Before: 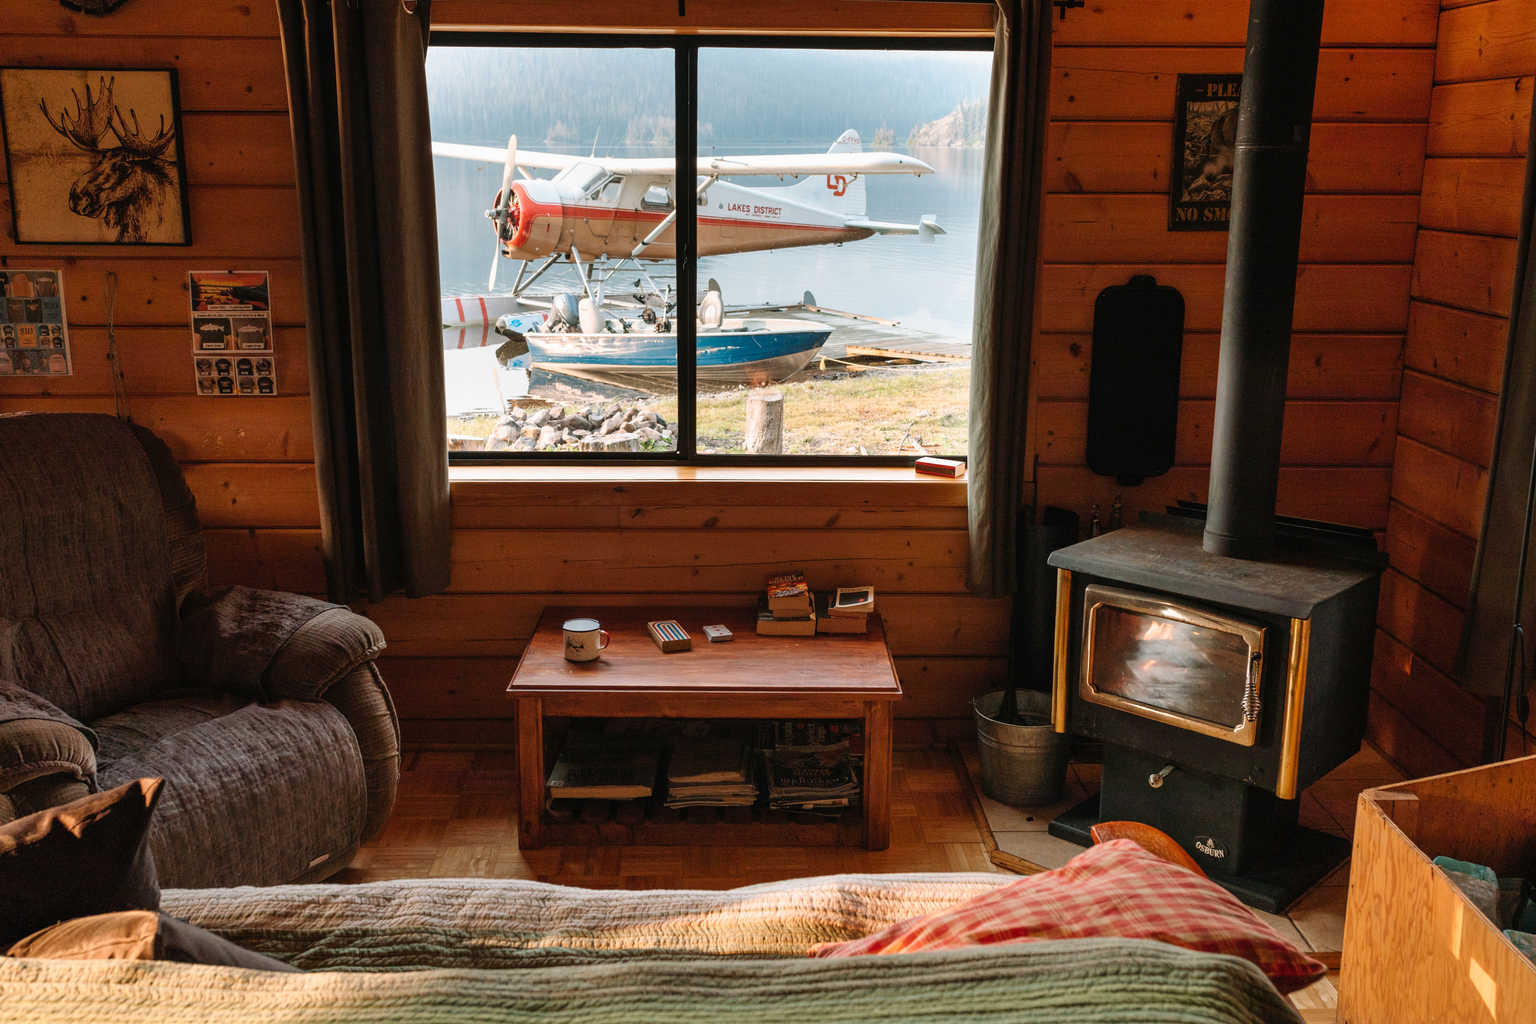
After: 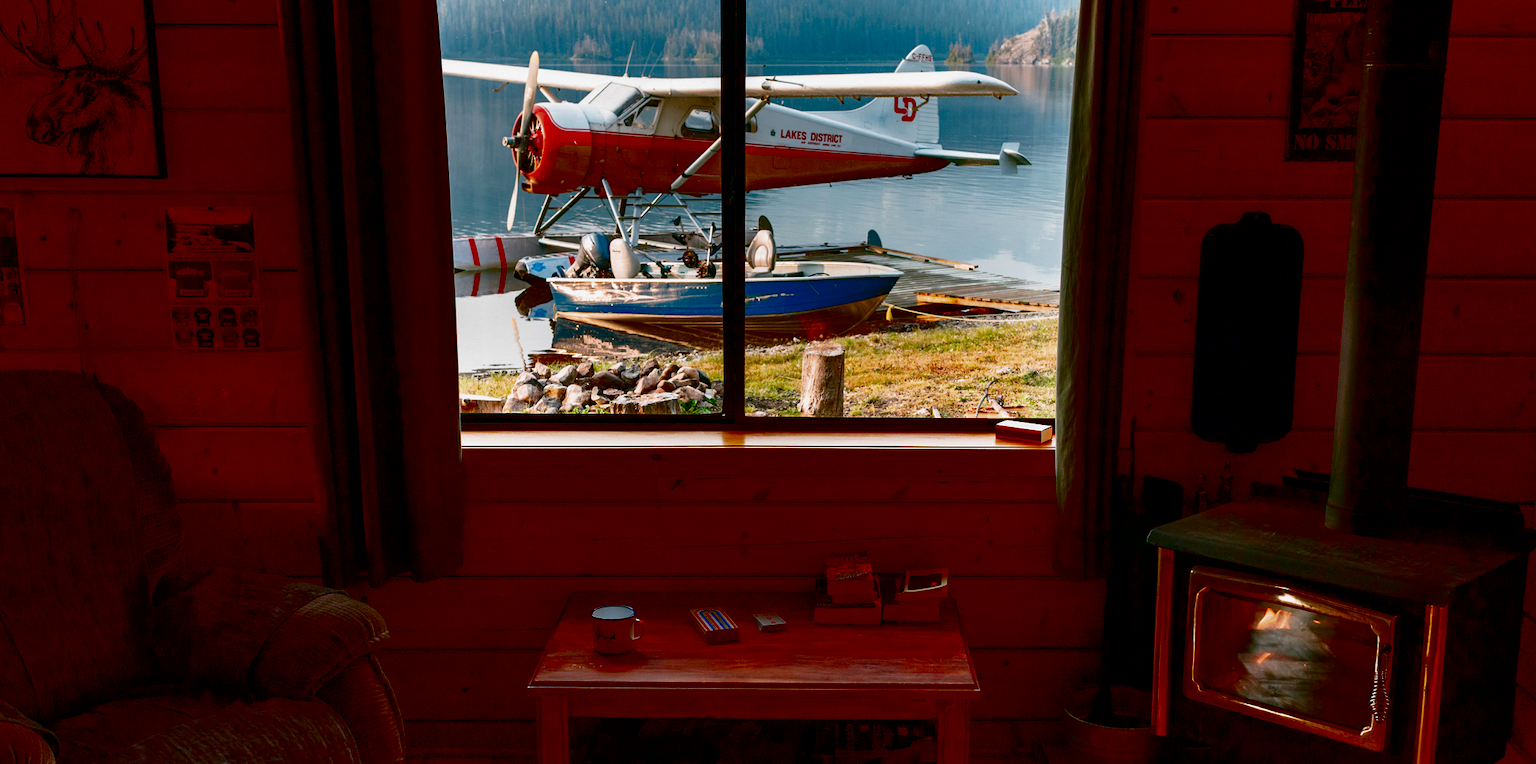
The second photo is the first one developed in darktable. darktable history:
crop: left 3.022%, top 8.831%, right 9.625%, bottom 25.943%
color balance rgb: perceptual saturation grading › global saturation 20%, perceptual saturation grading › highlights -25.239%, perceptual saturation grading › shadows 24.465%
contrast brightness saturation: brightness -0.989, saturation 0.995
